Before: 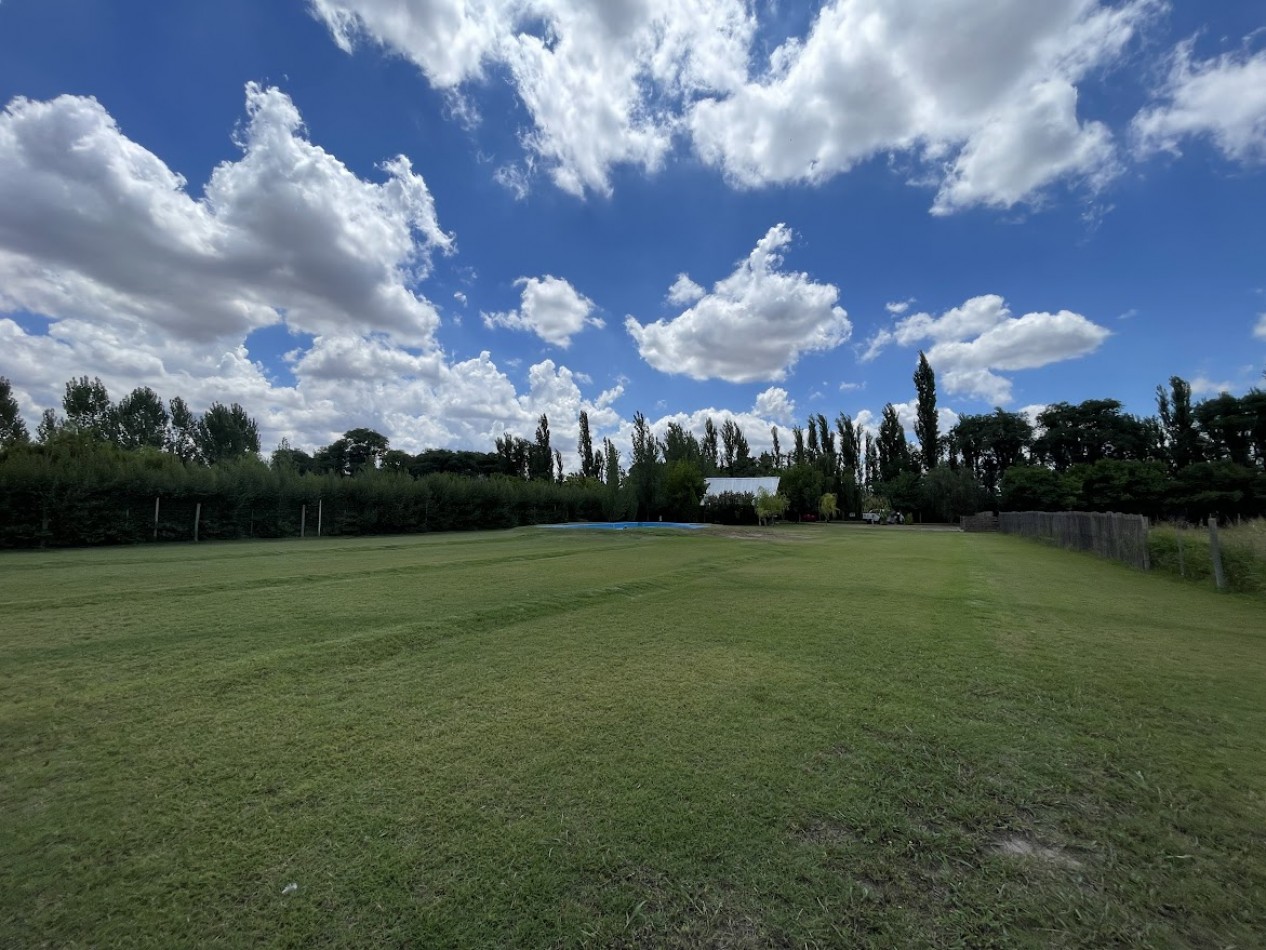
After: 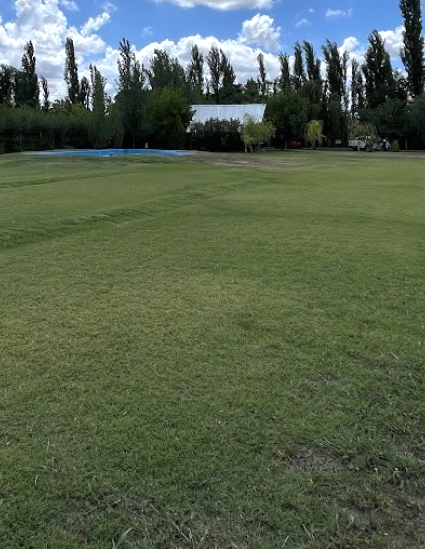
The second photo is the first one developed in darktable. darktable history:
crop: left 40.64%, top 39.266%, right 25.713%, bottom 2.917%
tone curve: curves: ch0 [(0, 0) (0.915, 0.89) (1, 1)], preserve colors none
exposure: black level correction 0, exposure 0.5 EV, compensate highlight preservation false
